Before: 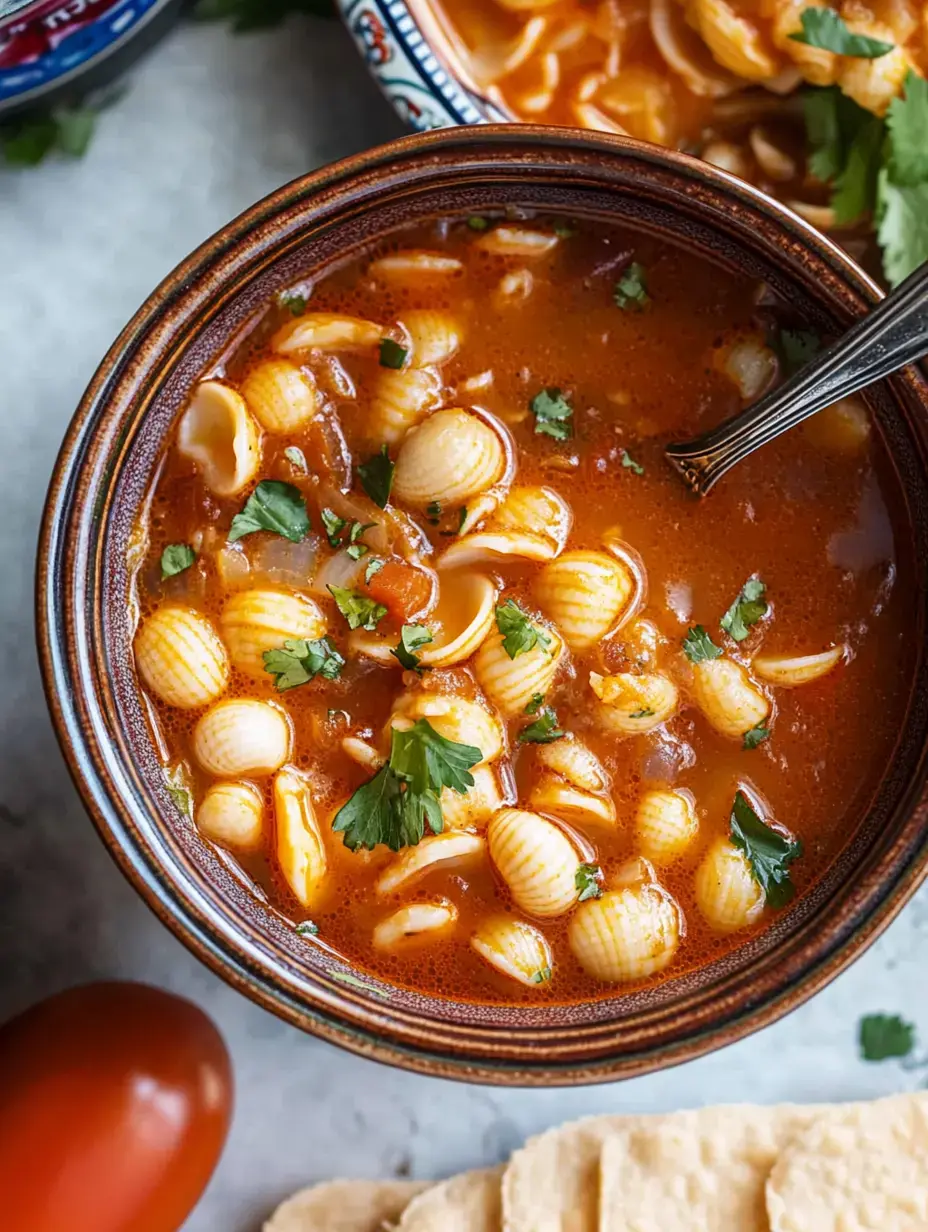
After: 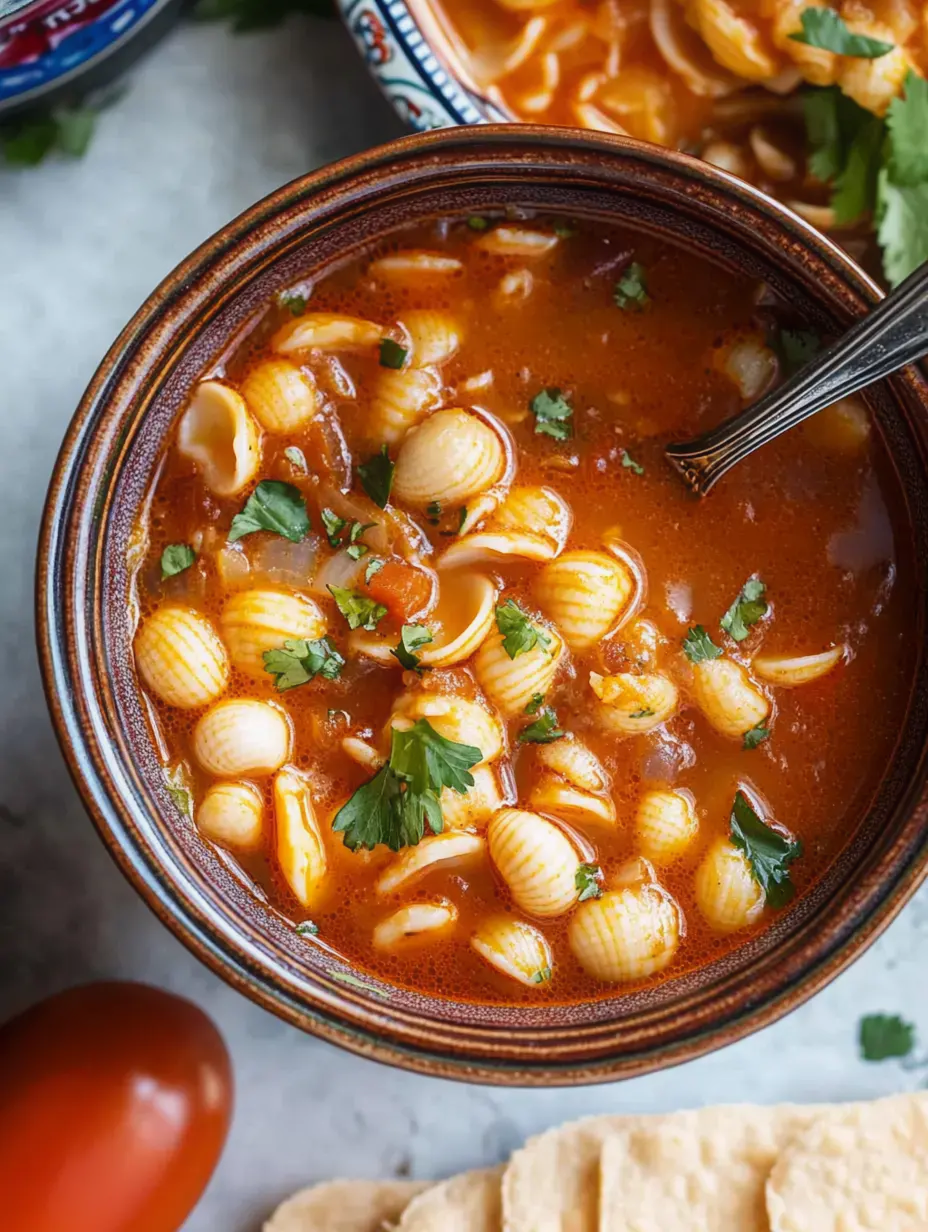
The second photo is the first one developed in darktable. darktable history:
contrast equalizer: octaves 7, y [[0.5, 0.542, 0.583, 0.625, 0.667, 0.708], [0.5 ×6], [0.5 ×6], [0 ×6], [0 ×6]], mix -0.207
